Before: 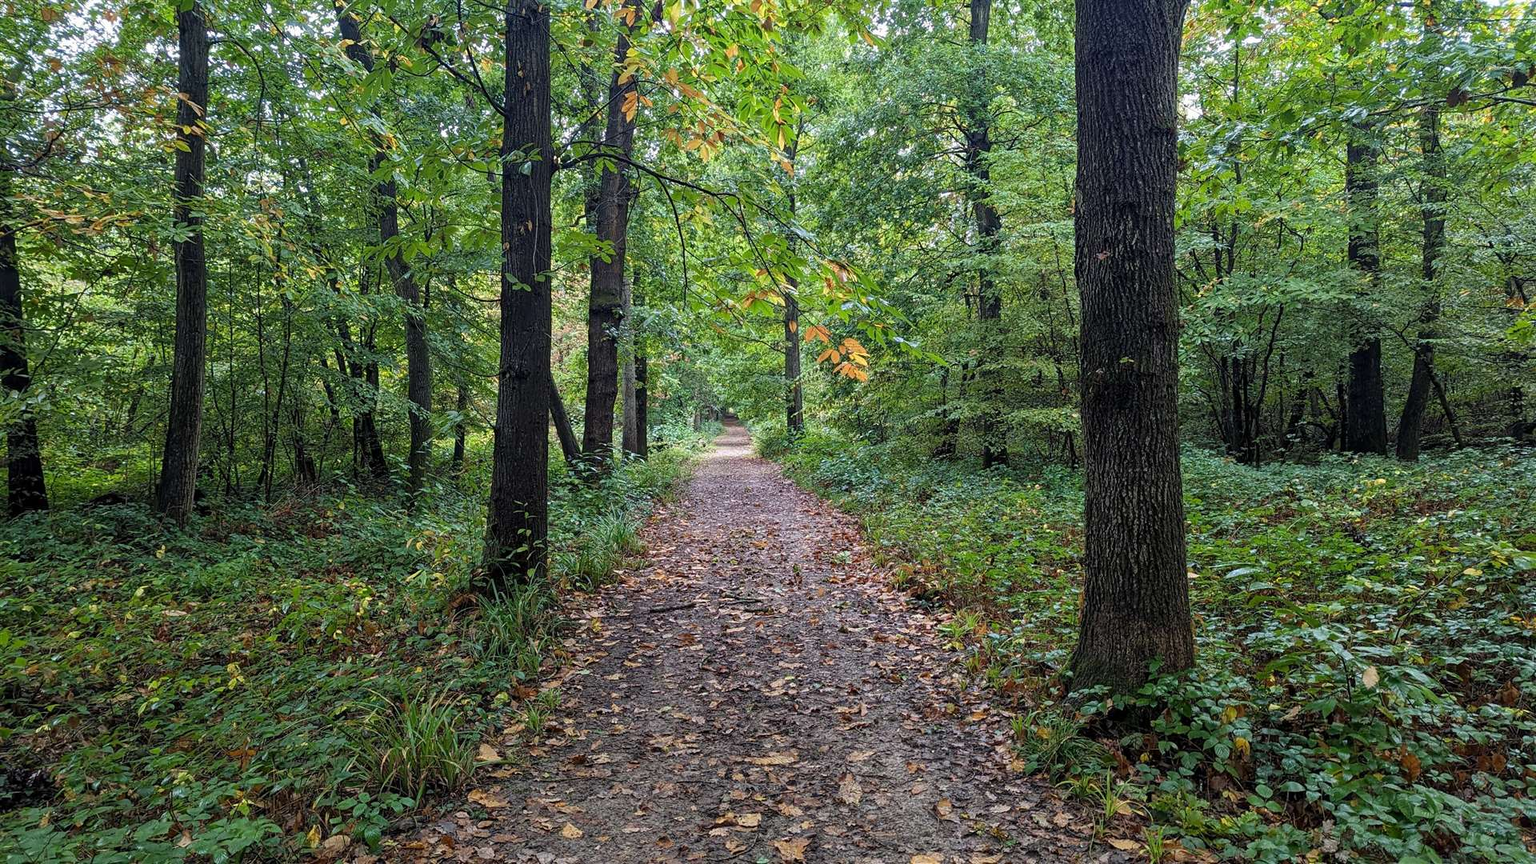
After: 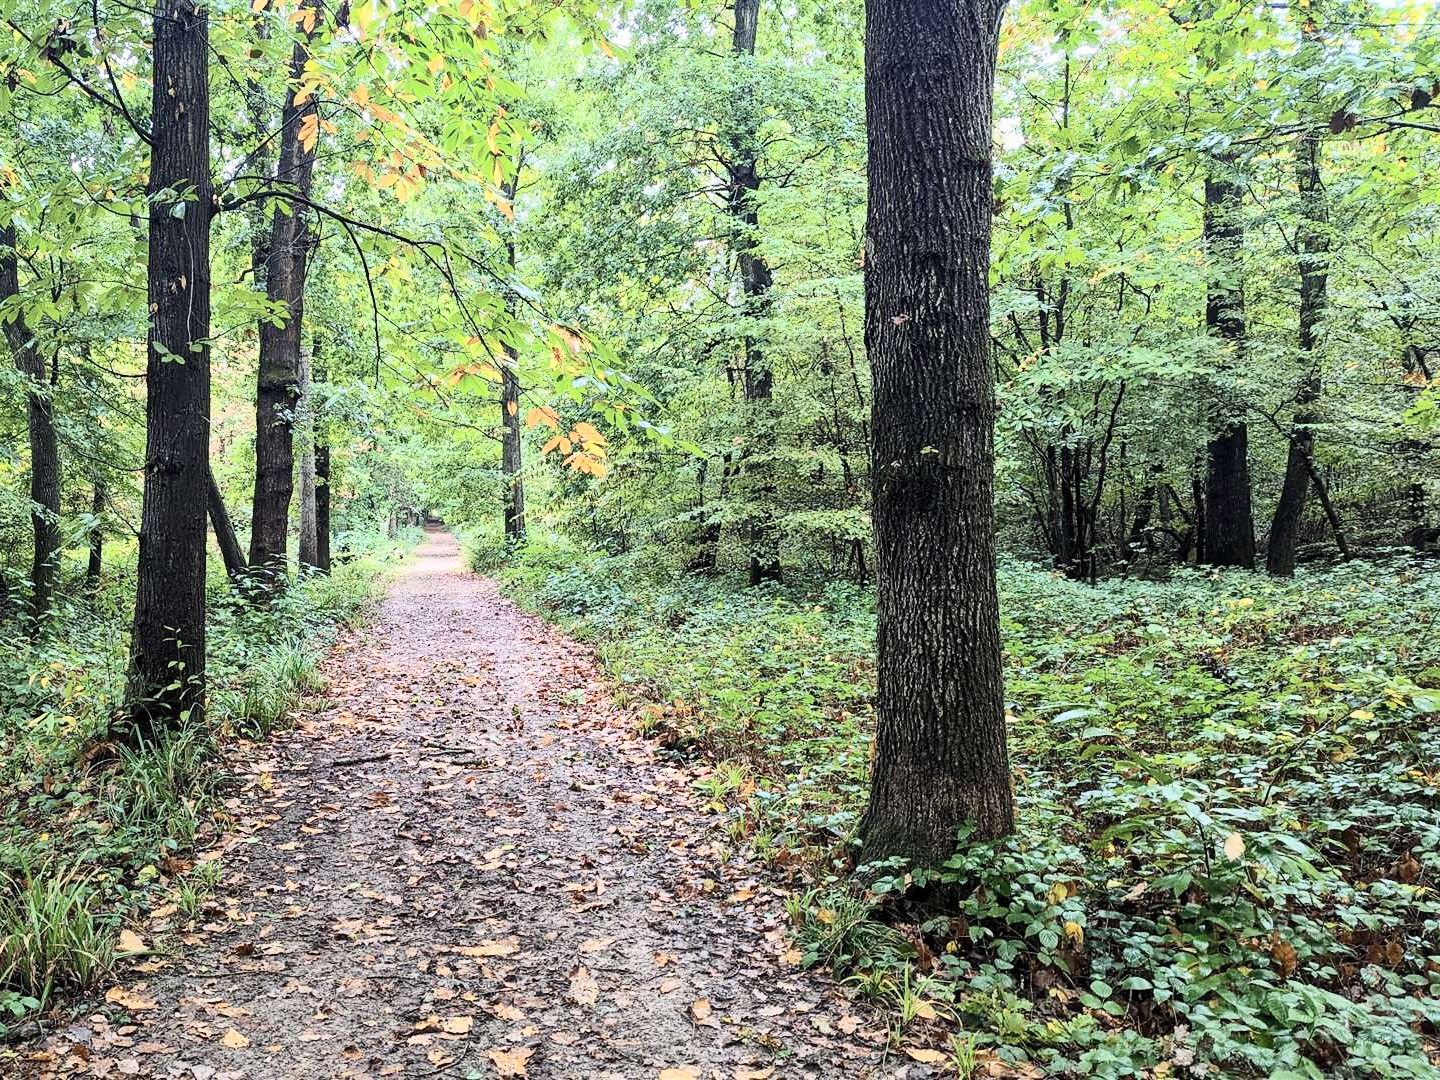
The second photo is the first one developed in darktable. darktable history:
crop and rotate: left 24.991%
tone curve: curves: ch0 [(0, 0) (0.003, 0.004) (0.011, 0.015) (0.025, 0.034) (0.044, 0.061) (0.069, 0.095) (0.1, 0.137) (0.136, 0.186) (0.177, 0.243) (0.224, 0.307) (0.277, 0.416) (0.335, 0.533) (0.399, 0.641) (0.468, 0.748) (0.543, 0.829) (0.623, 0.886) (0.709, 0.924) (0.801, 0.951) (0.898, 0.975) (1, 1)], color space Lab, independent channels, preserve colors none
